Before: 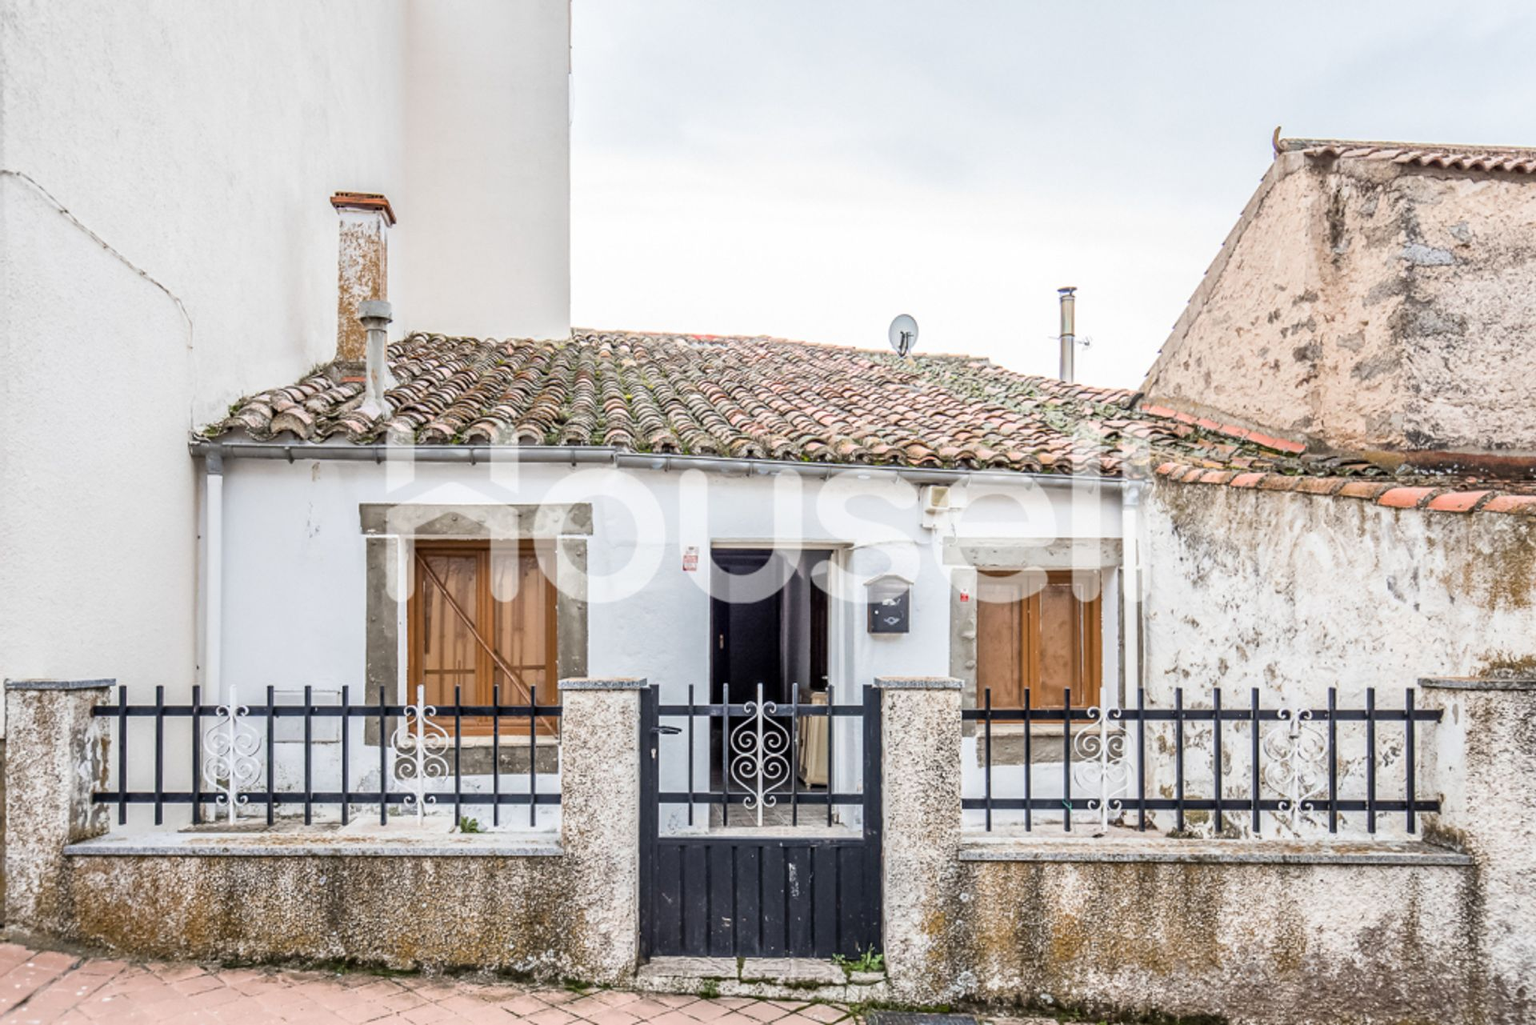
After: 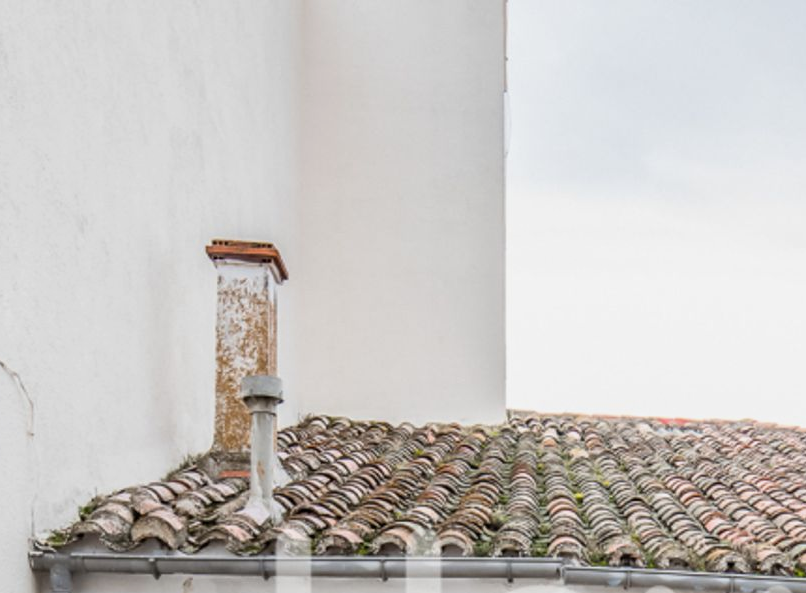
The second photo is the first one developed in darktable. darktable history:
crop and rotate: left 10.817%, top 0.062%, right 47.194%, bottom 53.626%
exposure: exposure -0.153 EV, compensate highlight preservation false
